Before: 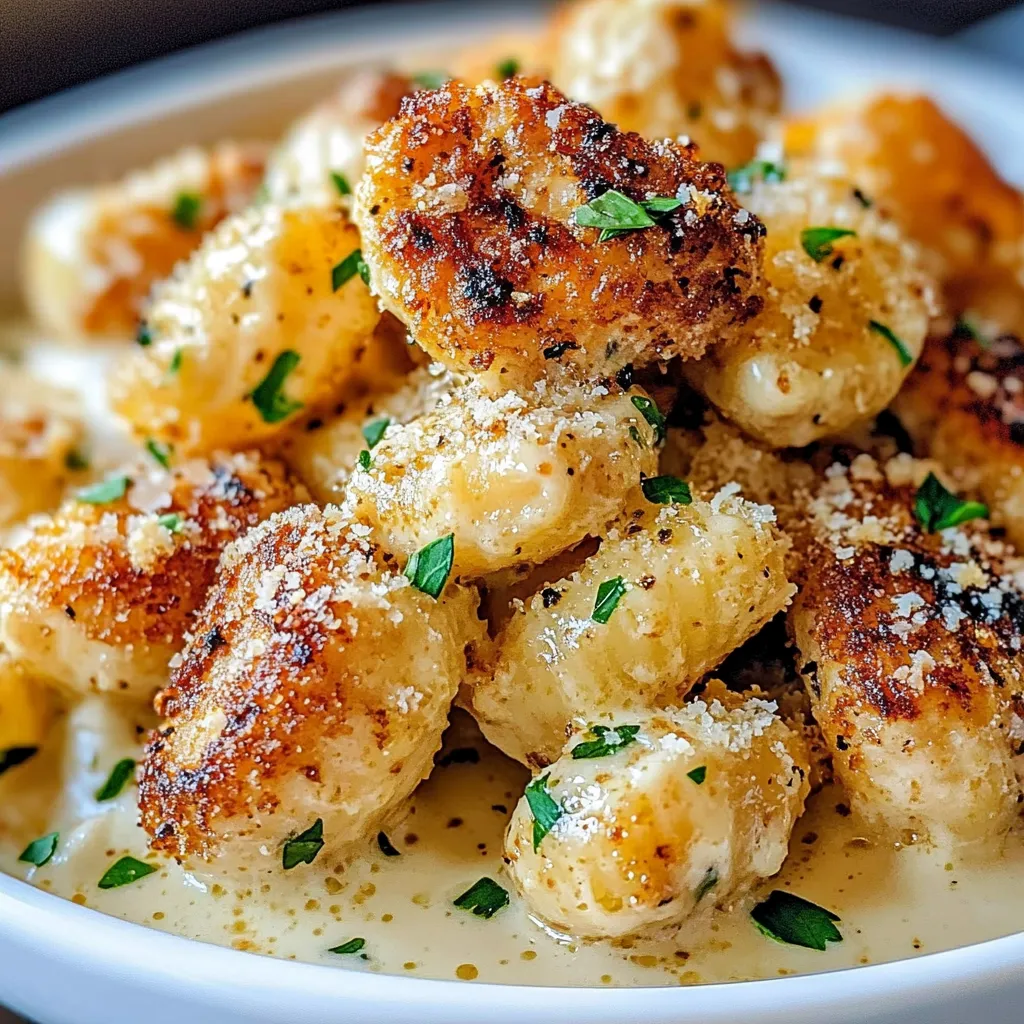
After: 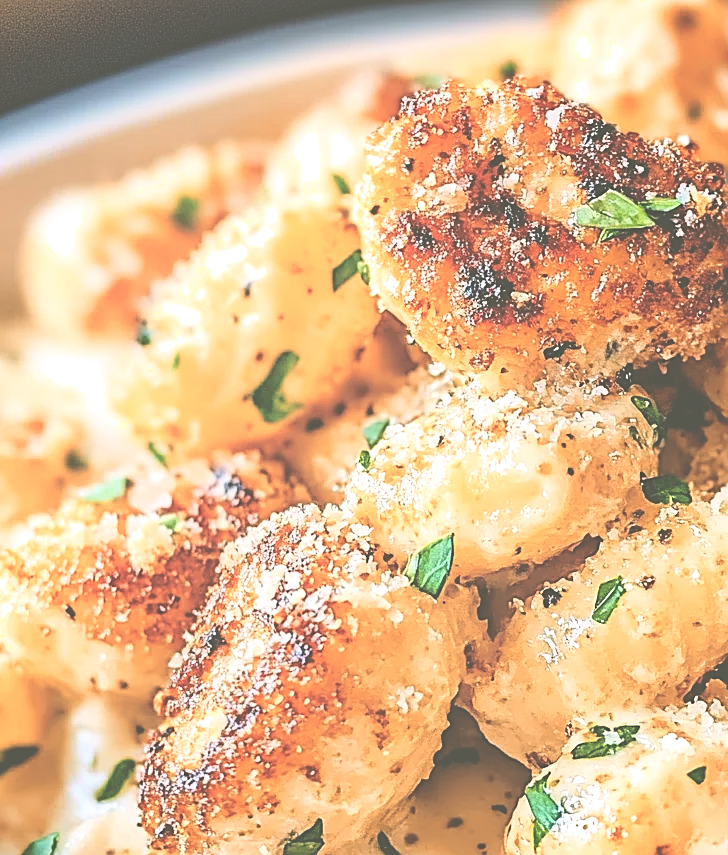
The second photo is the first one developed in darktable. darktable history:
crop: right 28.834%, bottom 16.418%
color balance rgb: shadows lift › chroma 1.041%, shadows lift › hue 29.68°, highlights gain › chroma 0.154%, highlights gain › hue 331.5°, perceptual saturation grading › global saturation -0.003%, perceptual brilliance grading › mid-tones 10.532%, perceptual brilliance grading › shadows 14.715%, global vibrance 16.514%, saturation formula JzAzBz (2021)
exposure: black level correction -0.07, exposure 0.5 EV, compensate highlight preservation false
shadows and highlights: shadows -60.48, white point adjustment -5.15, highlights 61.4
sharpen: on, module defaults
color correction: highlights a* 4.12, highlights b* 4.93, shadows a* -7.5, shadows b* 4.94
color zones: curves: ch2 [(0, 0.5) (0.143, 0.5) (0.286, 0.416) (0.429, 0.5) (0.571, 0.5) (0.714, 0.5) (0.857, 0.5) (1, 0.5)]
